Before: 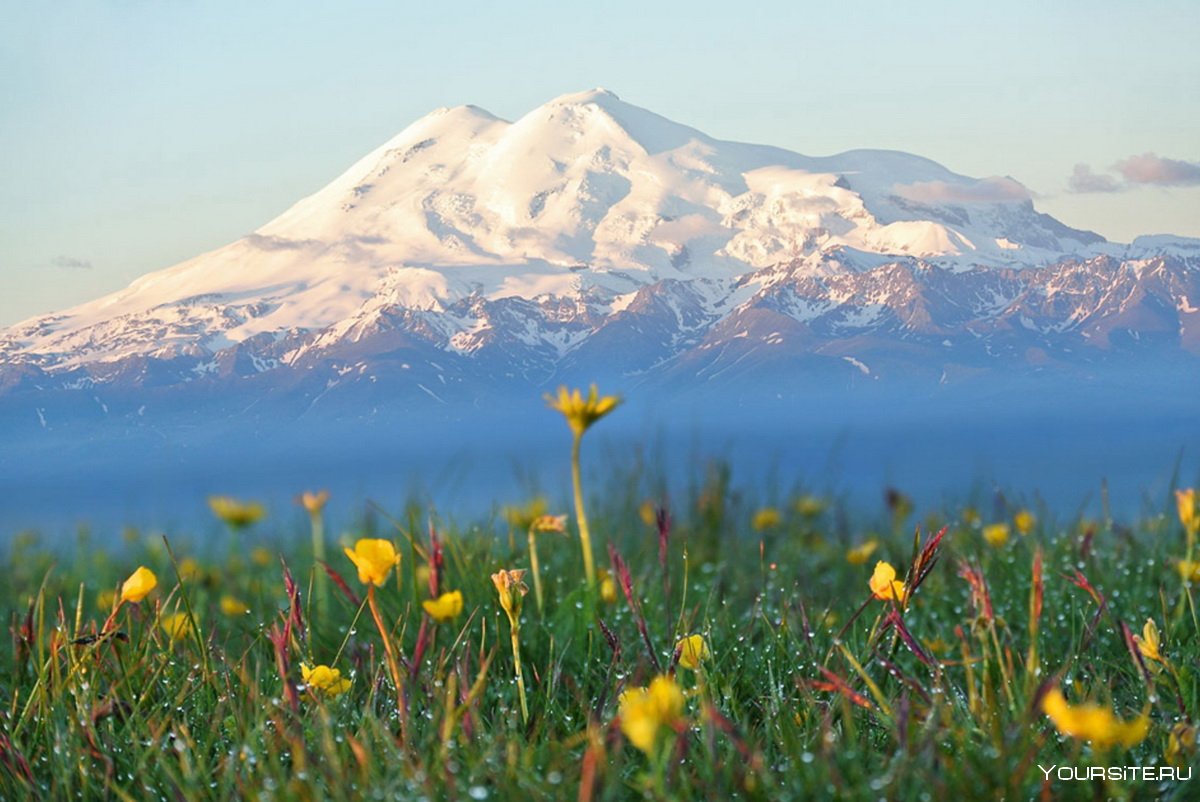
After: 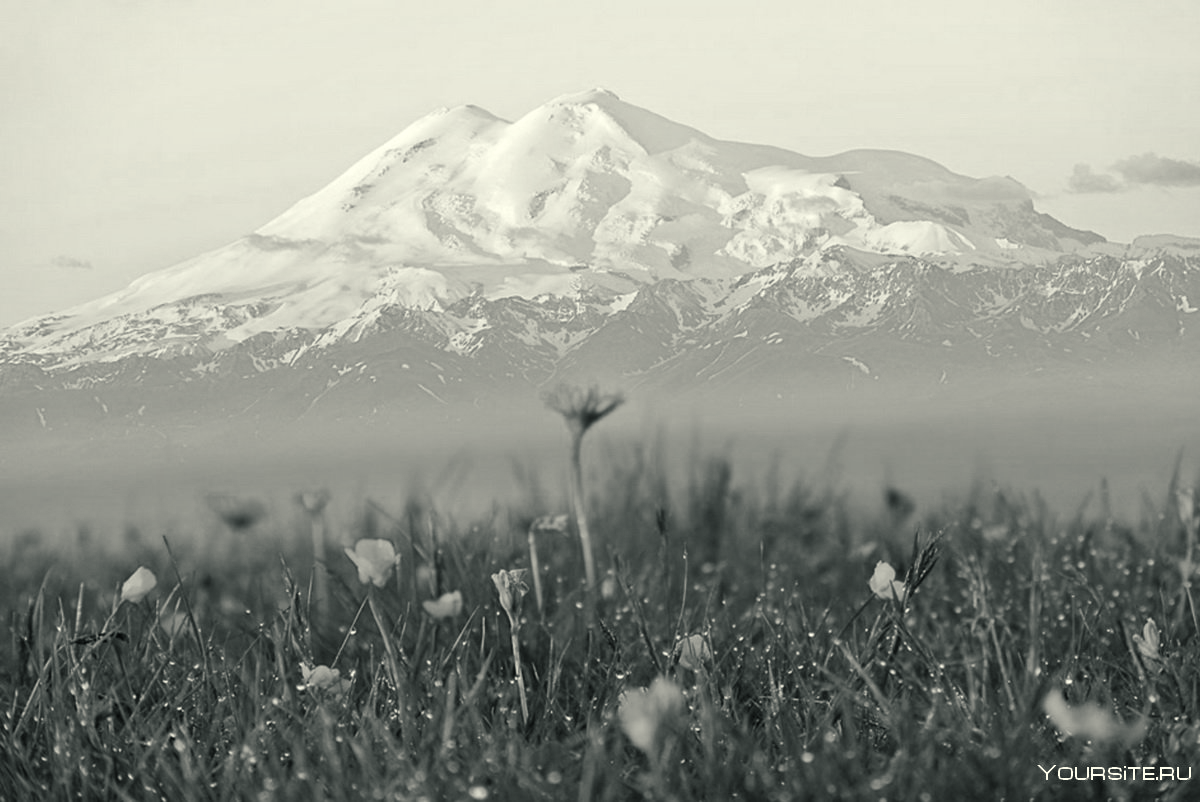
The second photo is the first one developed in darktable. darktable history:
color balance rgb: shadows lift › luminance -8.038%, shadows lift › chroma 2.253%, shadows lift › hue 167.76°, highlights gain › luminance 6.018%, highlights gain › chroma 2.602%, highlights gain › hue 92.78°, perceptual saturation grading › global saturation 31.097%
color calibration: output gray [0.246, 0.254, 0.501, 0], gray › normalize channels true, x 0.37, y 0.382, temperature 4319.67 K, gamut compression 0.028
